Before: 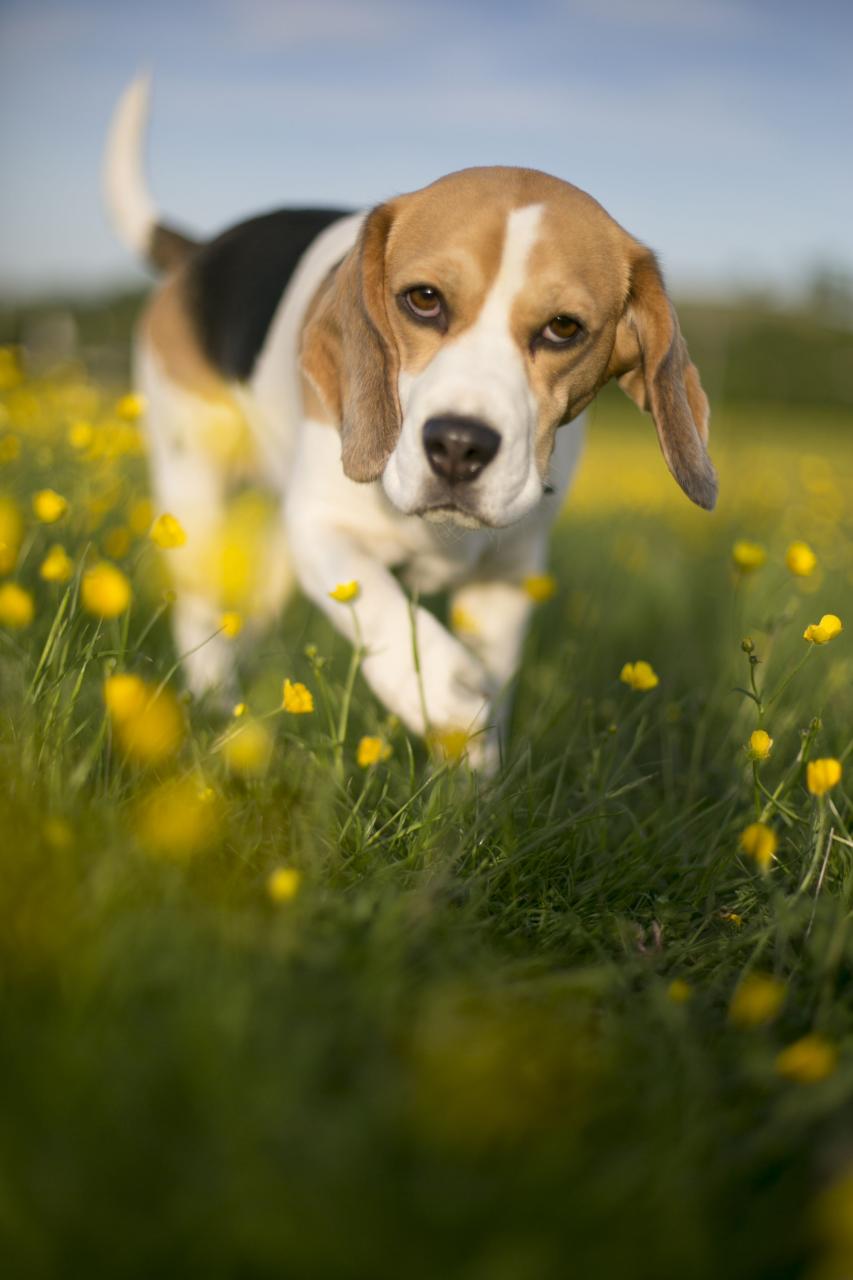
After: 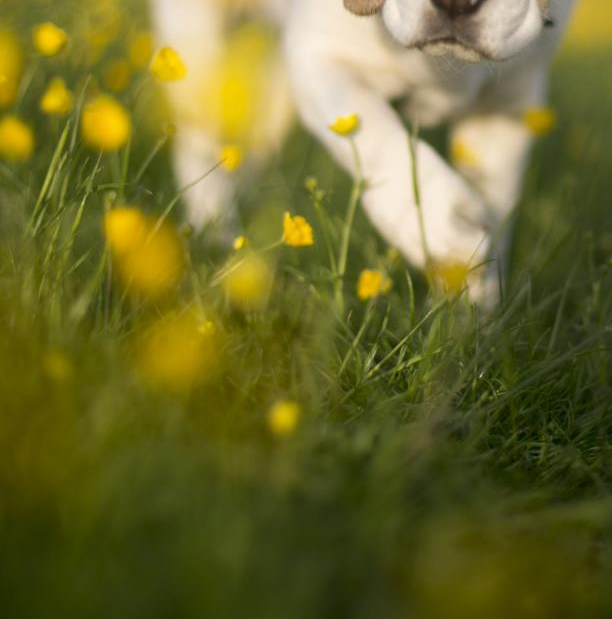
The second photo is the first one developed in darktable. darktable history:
crop: top 36.49%, right 28.188%, bottom 15.136%
